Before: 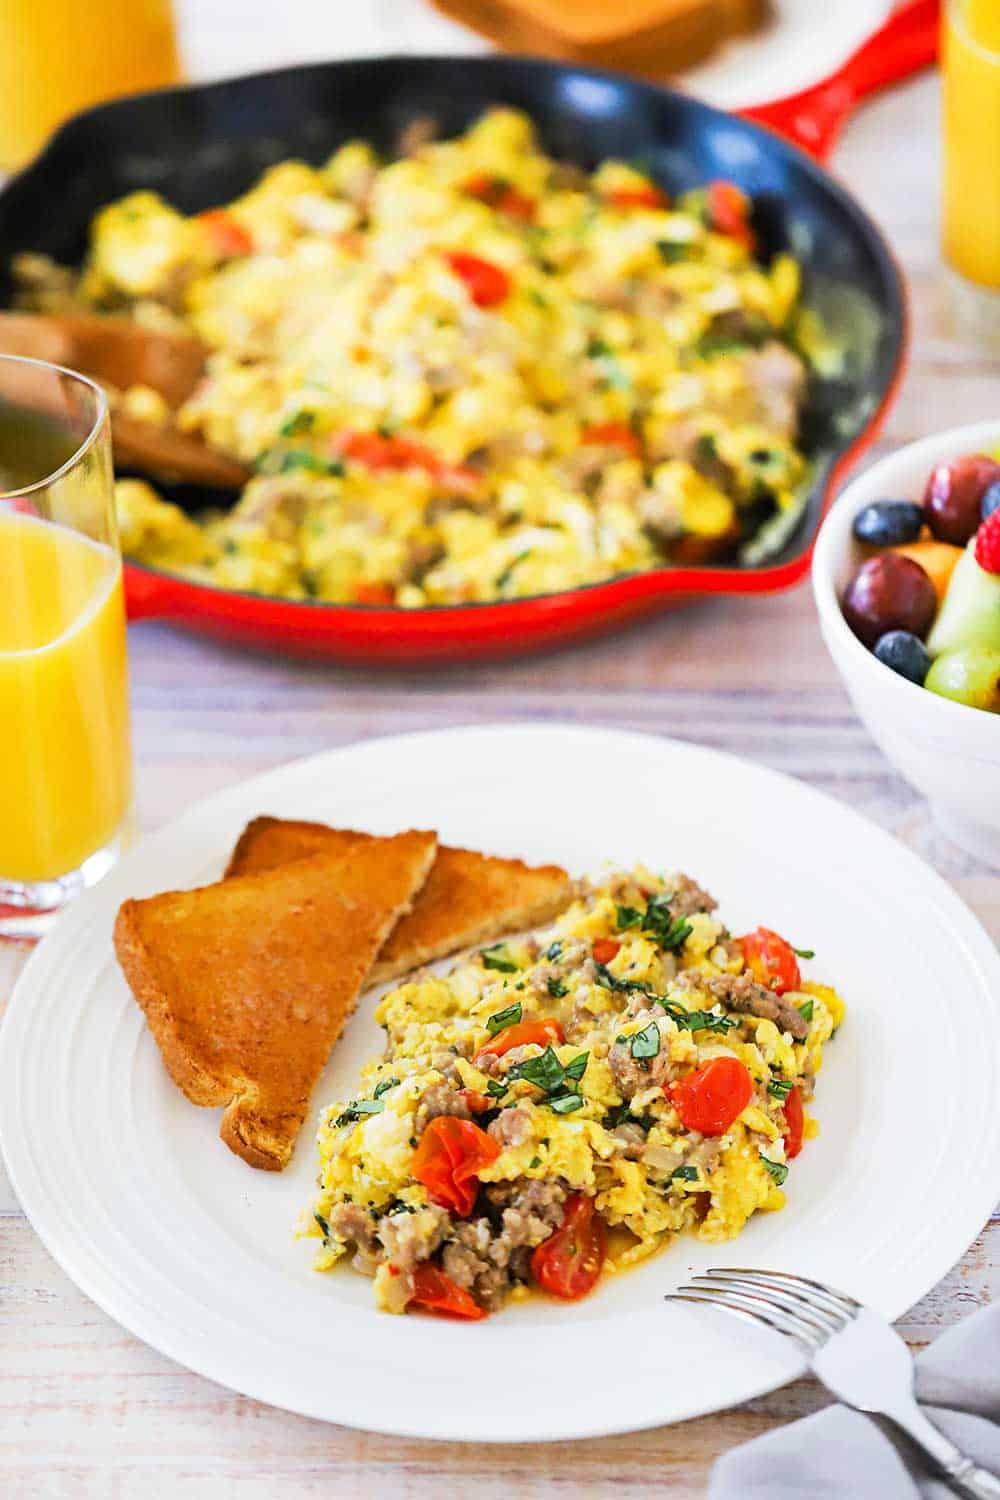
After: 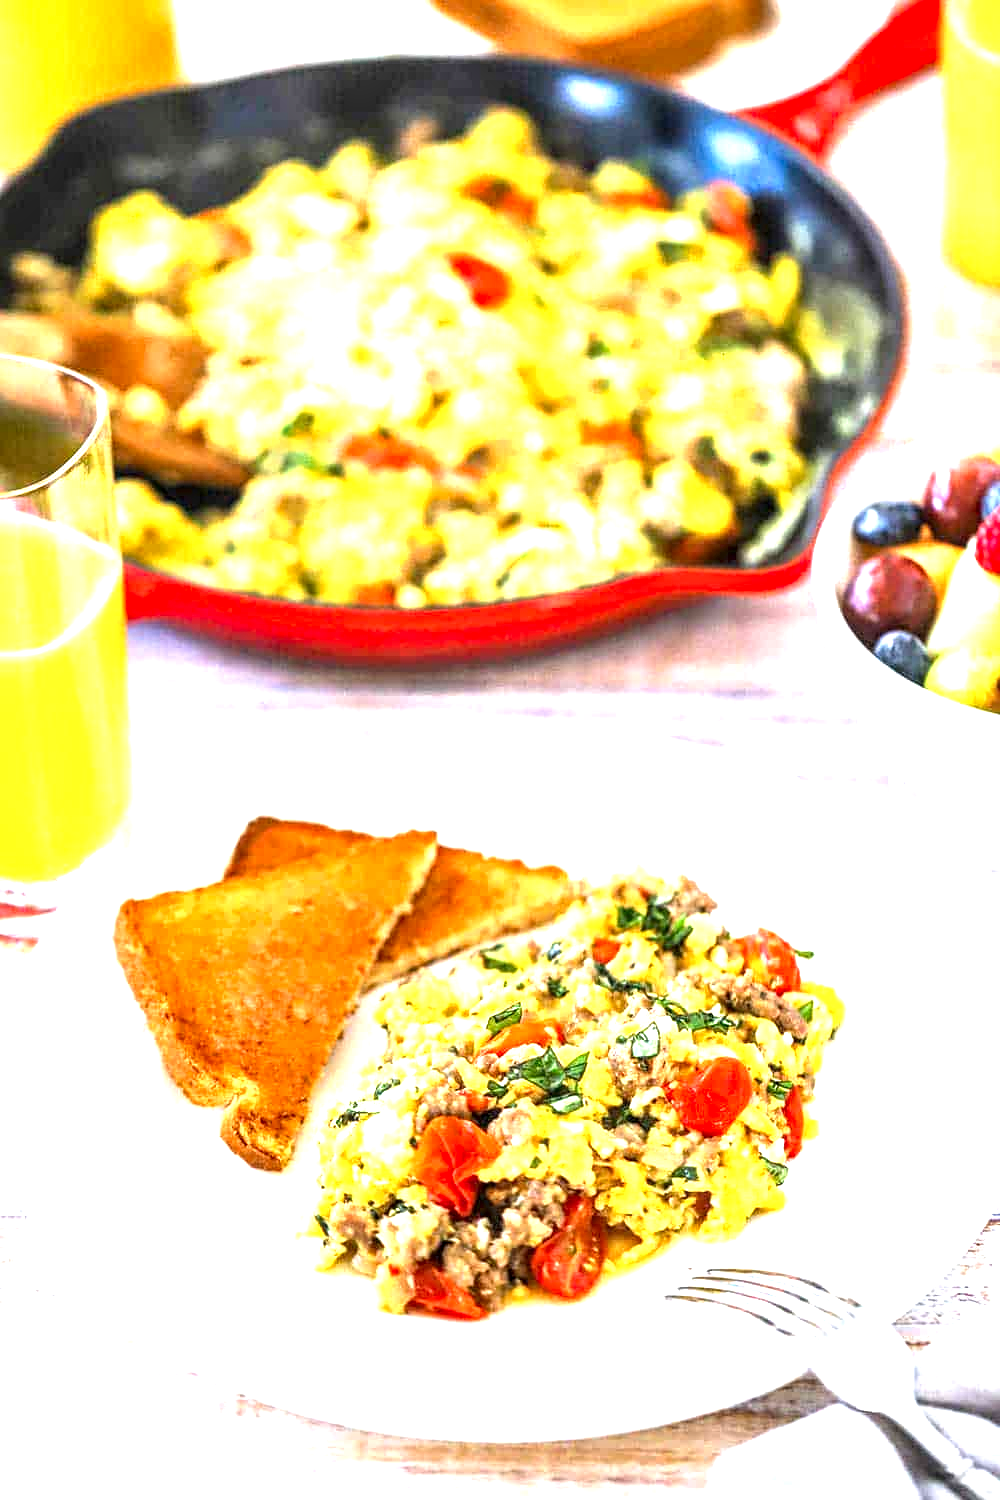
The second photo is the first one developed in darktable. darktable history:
exposure: exposure 1.164 EV, compensate highlight preservation false
local contrast: detail 150%
color calibration: gray › normalize channels true, illuminant same as pipeline (D50), adaptation XYZ, x 0.346, y 0.358, temperature 5005.13 K, gamut compression 0.009
